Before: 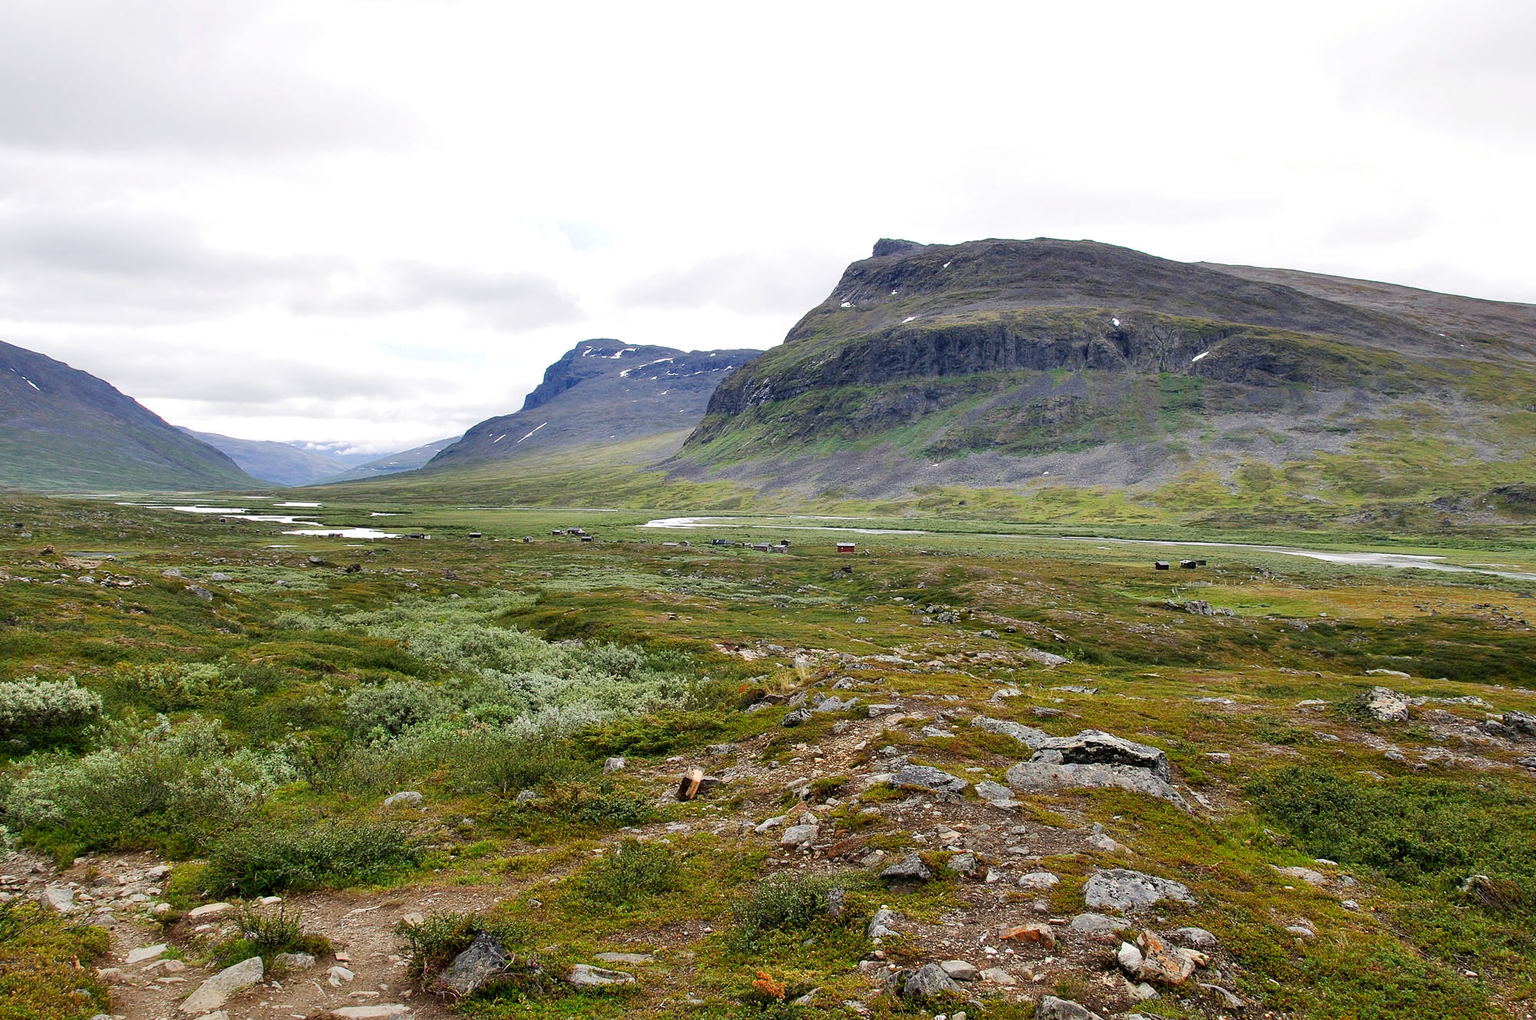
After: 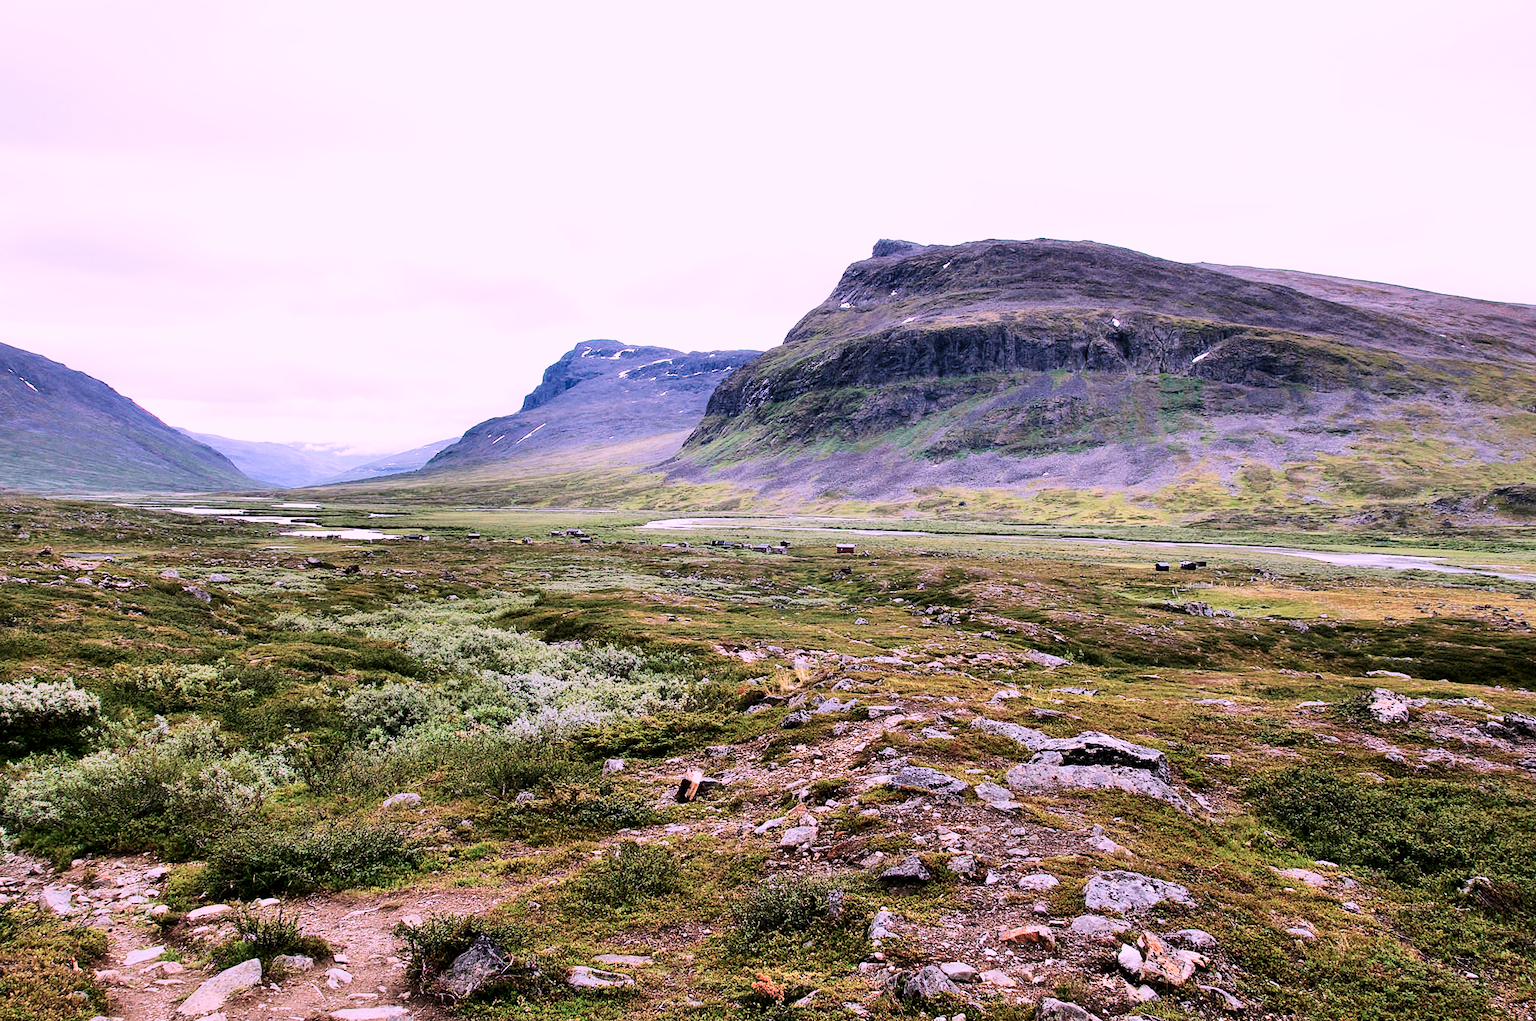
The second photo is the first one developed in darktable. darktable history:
color correction: highlights a* 15.46, highlights b* -20.66
filmic rgb: black relative exposure -5.05 EV, white relative exposure 3.99 EV, threshold 3.04 EV, hardness 2.89, contrast 1.197, highlights saturation mix -28.65%, enable highlight reconstruction true
velvia: on, module defaults
color zones: curves: ch0 [(0, 0.558) (0.143, 0.559) (0.286, 0.529) (0.429, 0.505) (0.571, 0.5) (0.714, 0.5) (0.857, 0.5) (1, 0.558)]; ch1 [(0, 0.469) (0.01, 0.469) (0.12, 0.446) (0.248, 0.469) (0.5, 0.5) (0.748, 0.5) (0.99, 0.469) (1, 0.469)]
tone equalizer: -8 EV -0.72 EV, -7 EV -0.676 EV, -6 EV -0.607 EV, -5 EV -0.369 EV, -3 EV 0.402 EV, -2 EV 0.6 EV, -1 EV 0.69 EV, +0 EV 0.769 EV
contrast brightness saturation: contrast 0.196, brightness -0.109, saturation 0.102
crop: left 0.157%
exposure: black level correction -0.015, exposure -0.132 EV, compensate highlight preservation false
